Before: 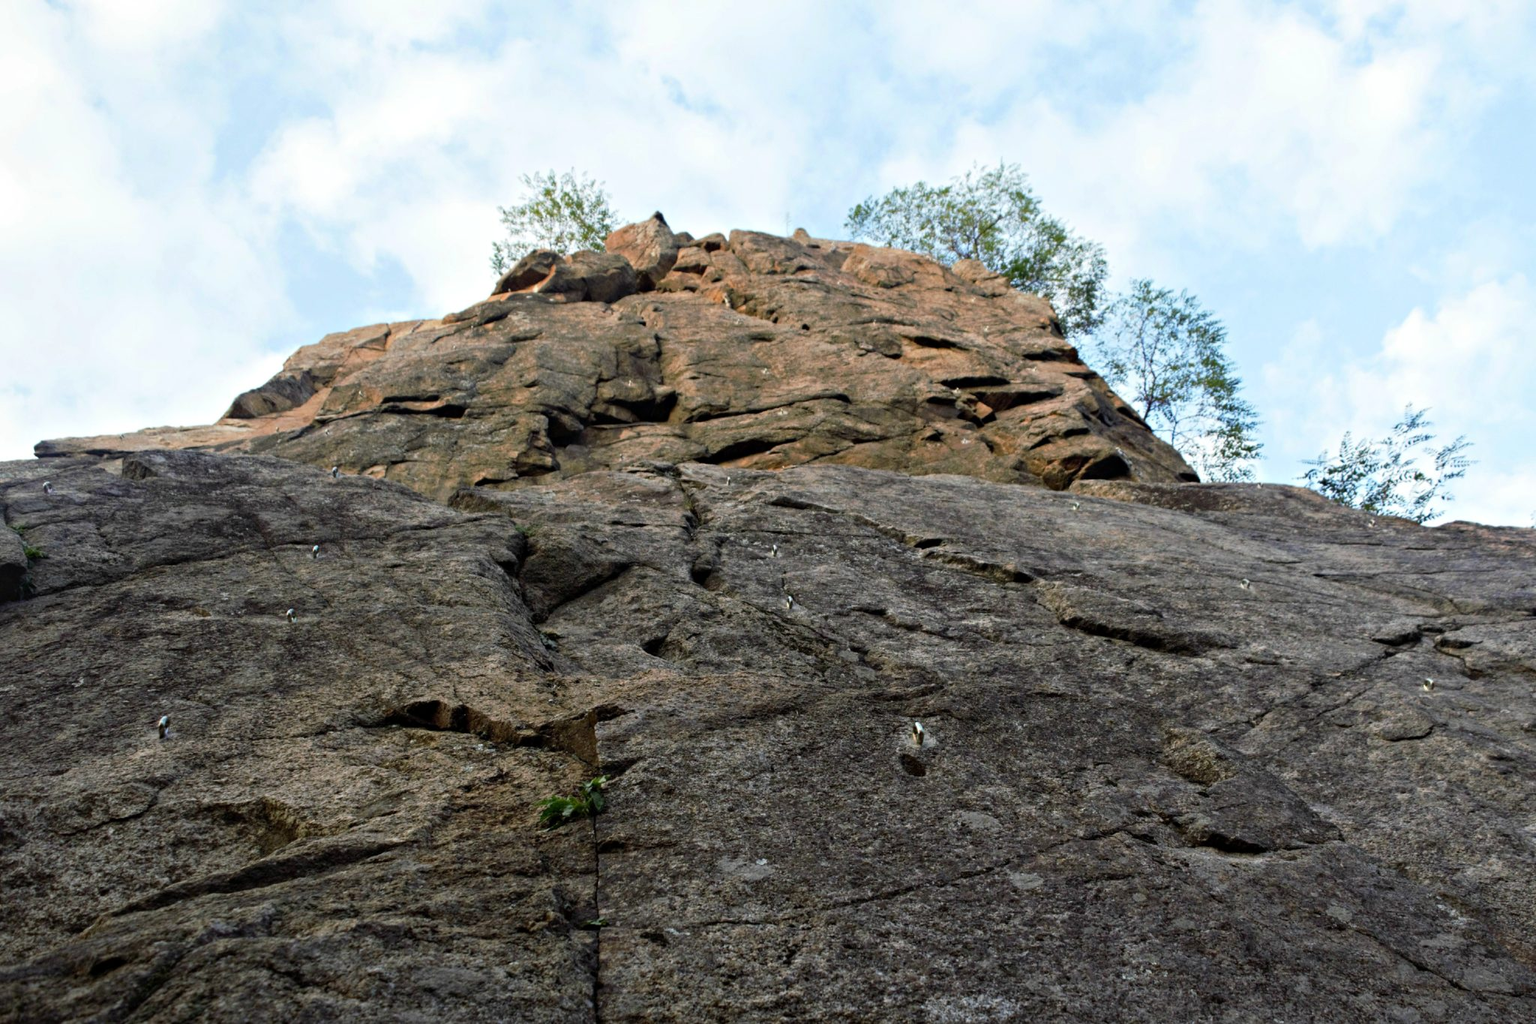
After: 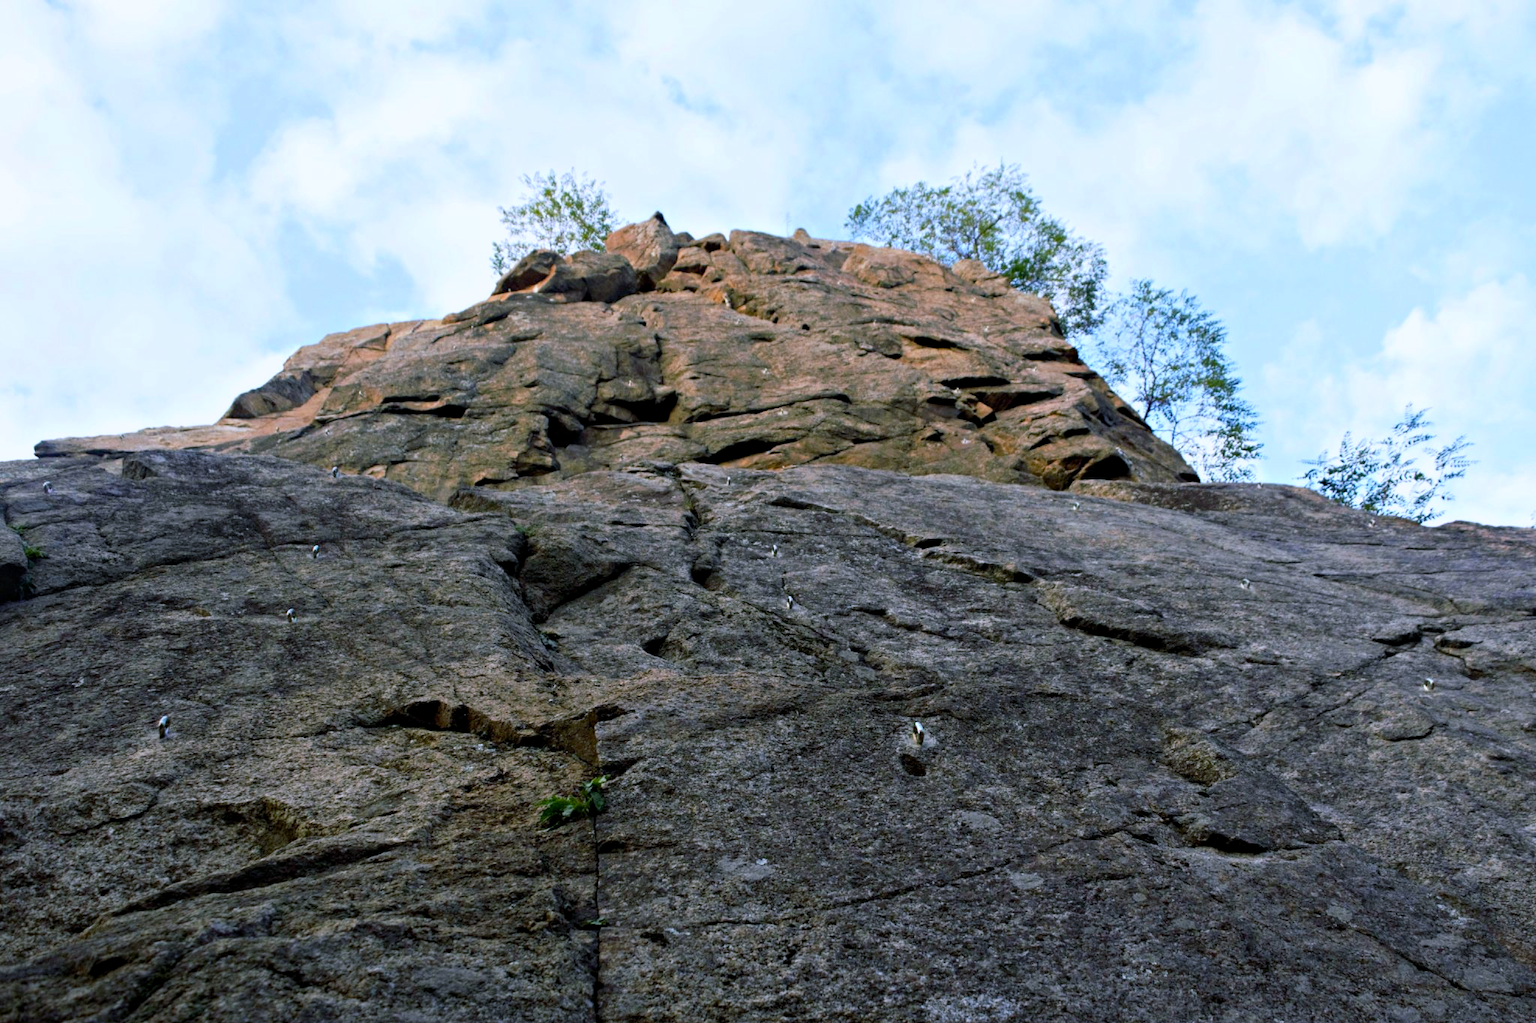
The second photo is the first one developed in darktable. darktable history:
color balance rgb: shadows lift › chroma 2%, shadows lift › hue 217.2°, power › chroma 0.25%, power › hue 60°, highlights gain › chroma 1.5%, highlights gain › hue 309.6°, global offset › luminance -0.25%, perceptual saturation grading › global saturation 15%, global vibrance 15%
white balance: red 0.931, blue 1.11
